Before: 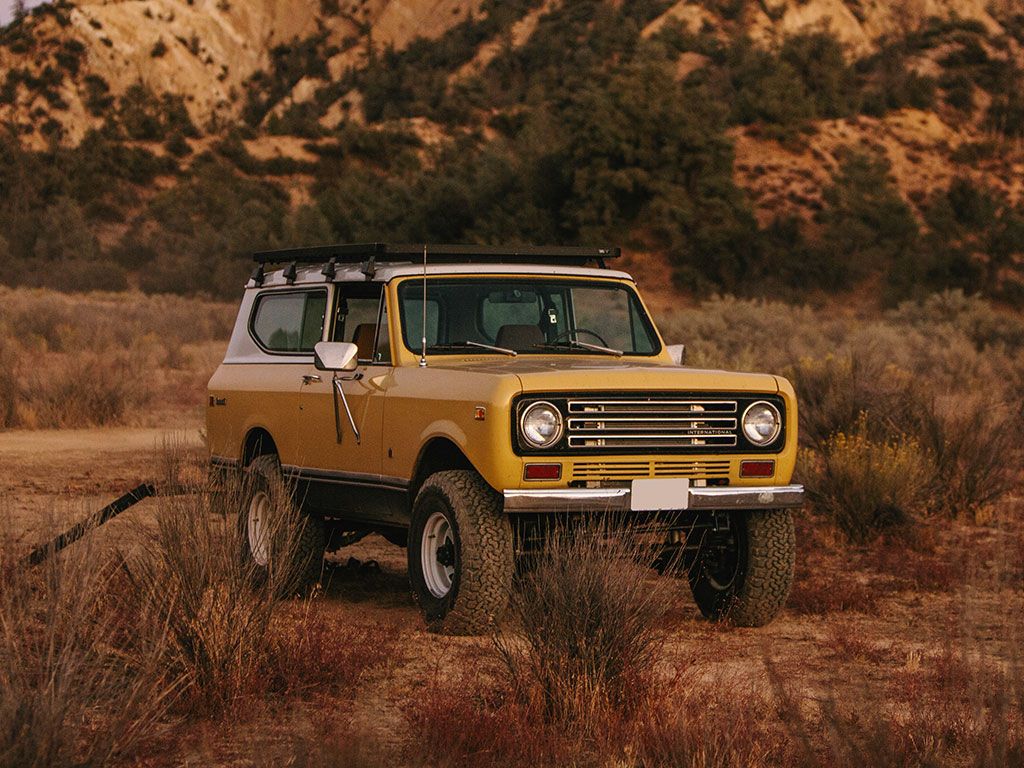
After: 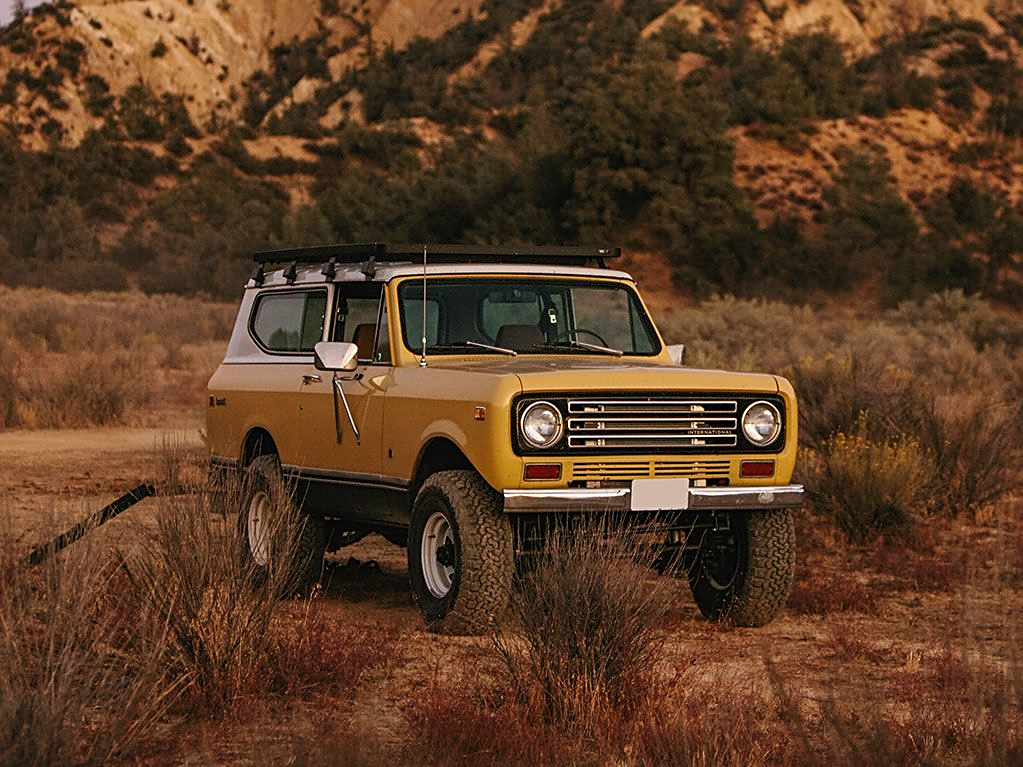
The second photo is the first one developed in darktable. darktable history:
sharpen: radius 2.528, amount 0.333
crop: left 0.051%
